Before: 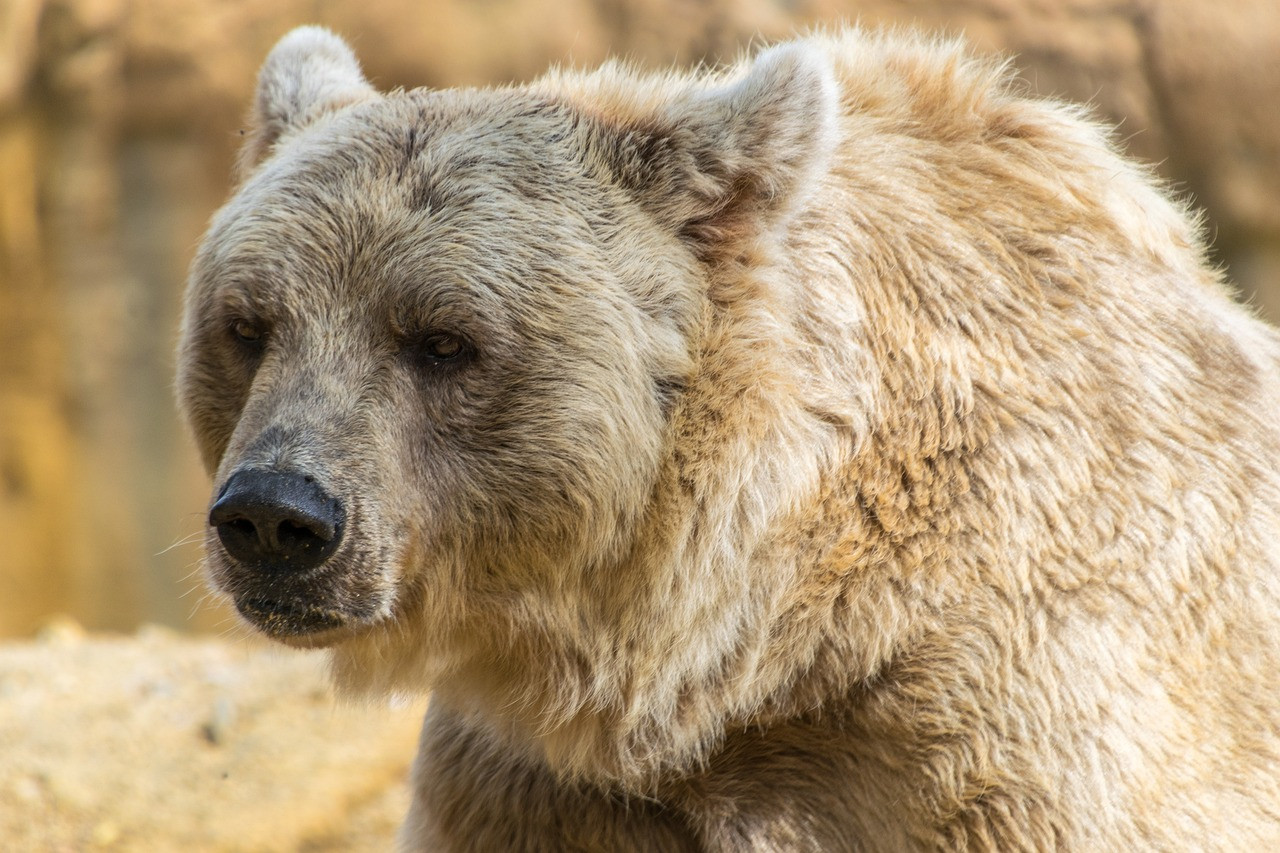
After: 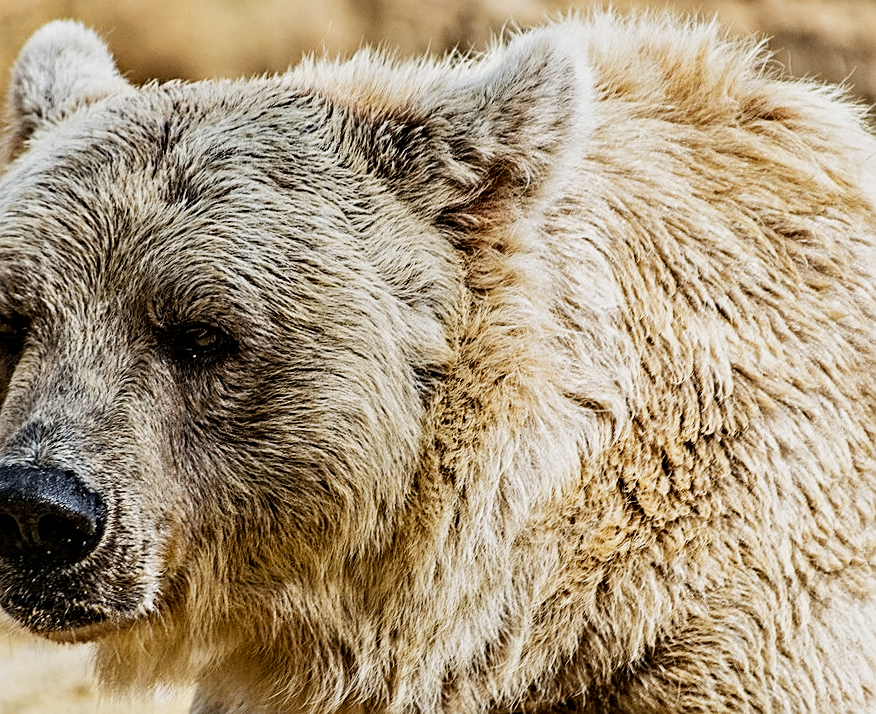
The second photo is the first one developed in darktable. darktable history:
sharpen: on, module defaults
crop: left 18.479%, right 12.2%, bottom 13.971%
filmic rgb: black relative exposure -16 EV, white relative exposure 5.31 EV, hardness 5.9, contrast 1.25, preserve chrominance no, color science v5 (2021)
rotate and perspective: rotation -1°, crop left 0.011, crop right 0.989, crop top 0.025, crop bottom 0.975
contrast equalizer: octaves 7, y [[0.5, 0.542, 0.583, 0.625, 0.667, 0.708], [0.5 ×6], [0.5 ×6], [0 ×6], [0 ×6]]
